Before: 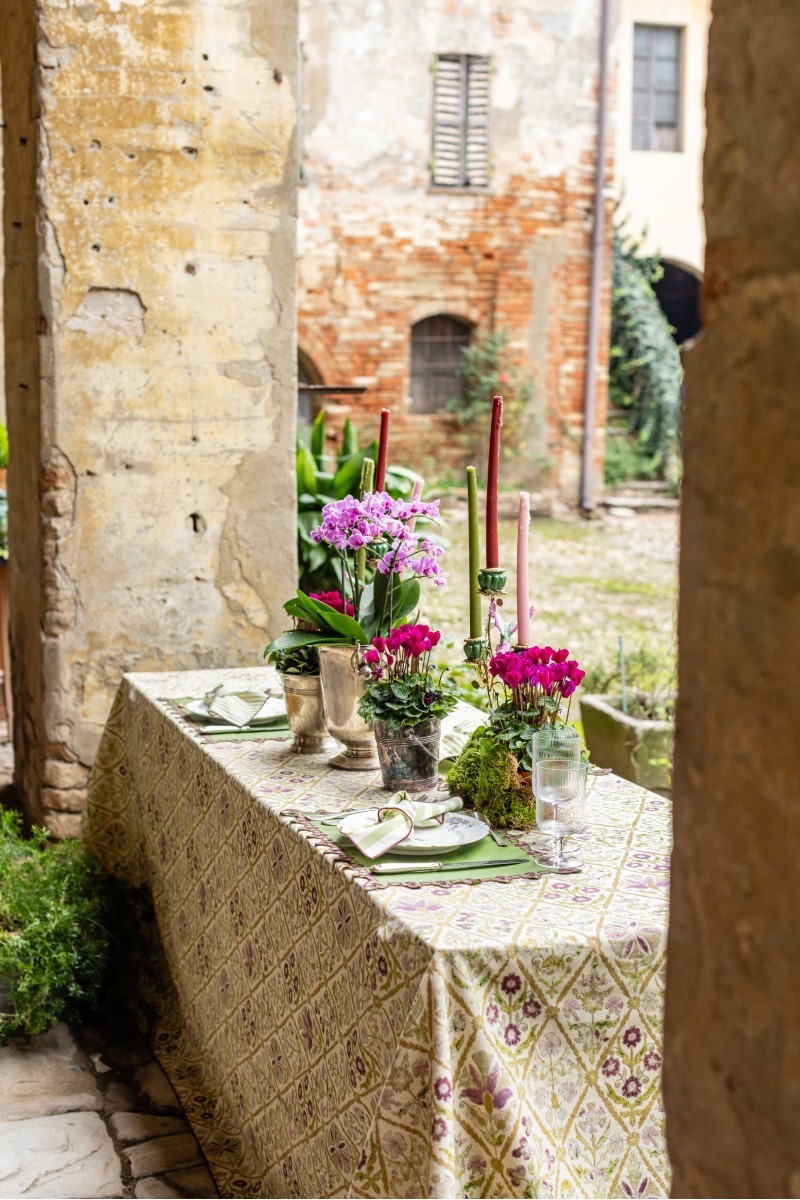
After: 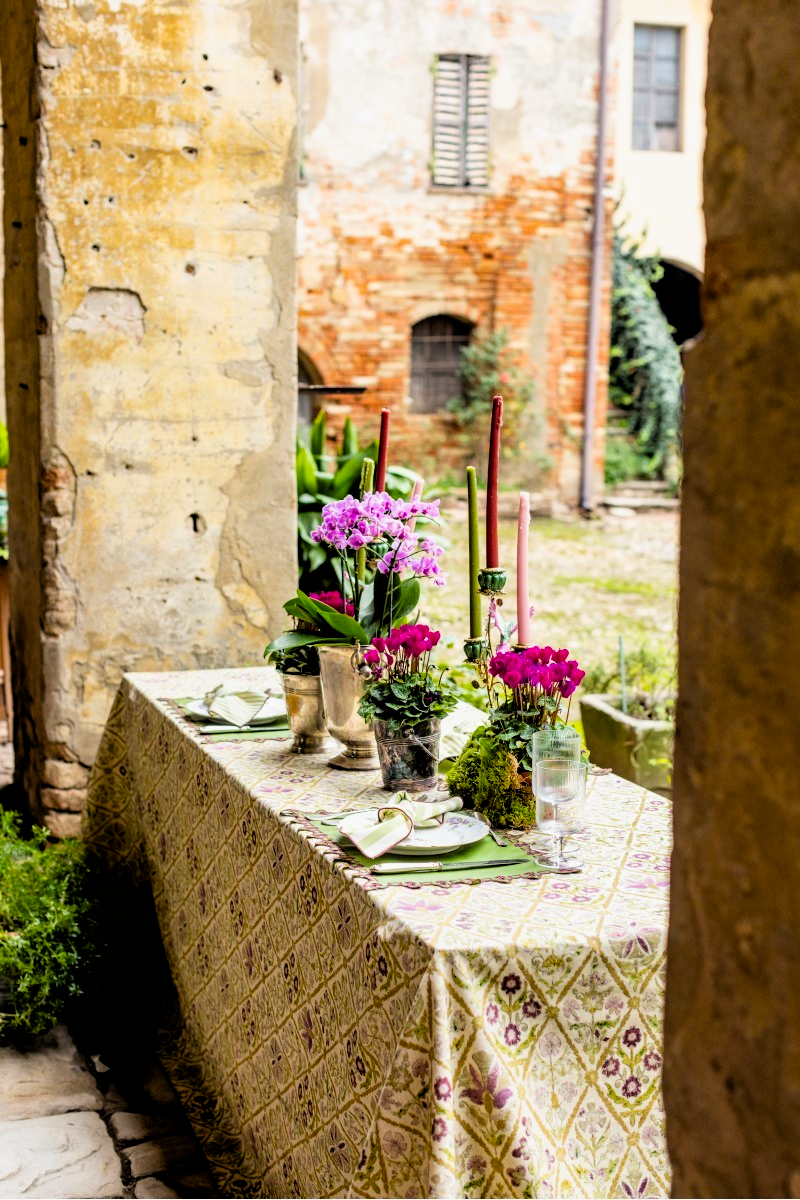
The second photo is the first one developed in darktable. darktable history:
color balance rgb: perceptual saturation grading › global saturation 25%, global vibrance 20%
filmic rgb: black relative exposure -3.72 EV, white relative exposure 2.77 EV, dynamic range scaling -5.32%, hardness 3.03
